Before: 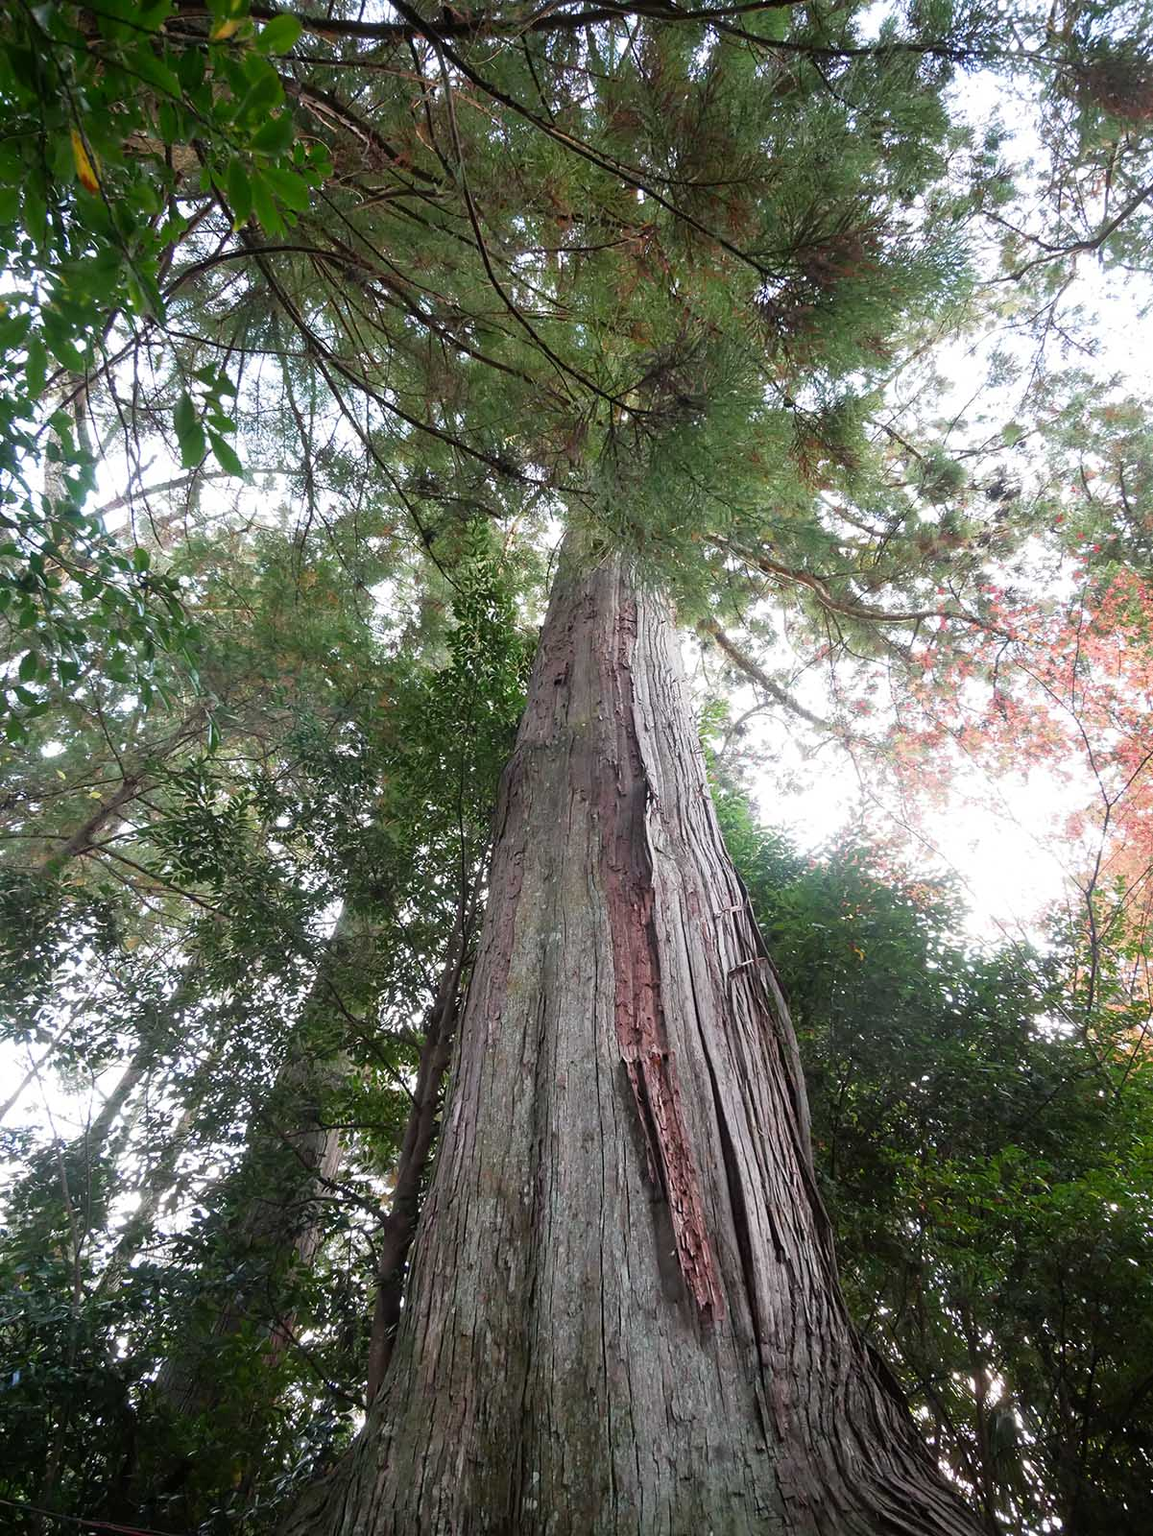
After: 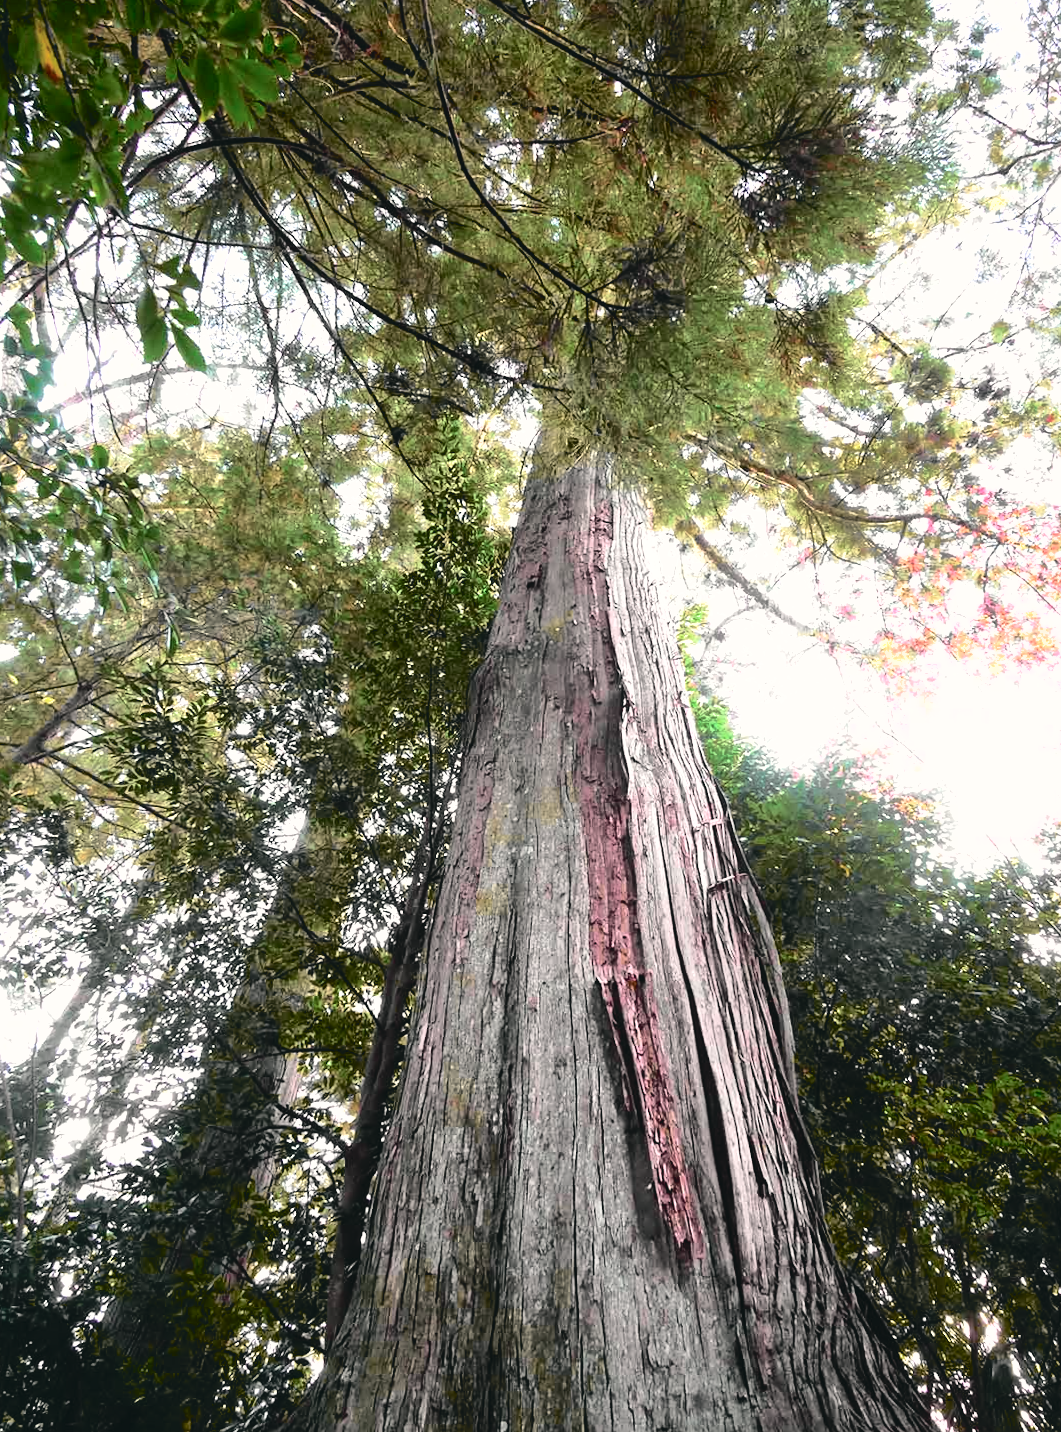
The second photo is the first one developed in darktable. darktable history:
color correction: highlights a* 5.59, highlights b* 5.24, saturation 0.68
tone curve: curves: ch0 [(0.001, 0.029) (0.084, 0.074) (0.162, 0.165) (0.304, 0.382) (0.466, 0.576) (0.654, 0.741) (0.848, 0.906) (0.984, 0.963)]; ch1 [(0, 0) (0.34, 0.235) (0.46, 0.46) (0.515, 0.502) (0.553, 0.567) (0.764, 0.815) (1, 1)]; ch2 [(0, 0) (0.44, 0.458) (0.479, 0.492) (0.524, 0.507) (0.547, 0.579) (0.673, 0.712) (1, 1)], color space Lab, independent channels, preserve colors none
tone equalizer: -8 EV -1.08 EV, -7 EV -1.01 EV, -6 EV -0.867 EV, -5 EV -0.578 EV, -3 EV 0.578 EV, -2 EV 0.867 EV, -1 EV 1.01 EV, +0 EV 1.08 EV, edges refinement/feathering 500, mask exposure compensation -1.57 EV, preserve details no
shadows and highlights: on, module defaults
crop: left 3.305%, top 6.436%, right 6.389%, bottom 3.258%
color balance rgb: perceptual saturation grading › global saturation 20%, global vibrance 20%
rotate and perspective: rotation 0.226°, lens shift (vertical) -0.042, crop left 0.023, crop right 0.982, crop top 0.006, crop bottom 0.994
